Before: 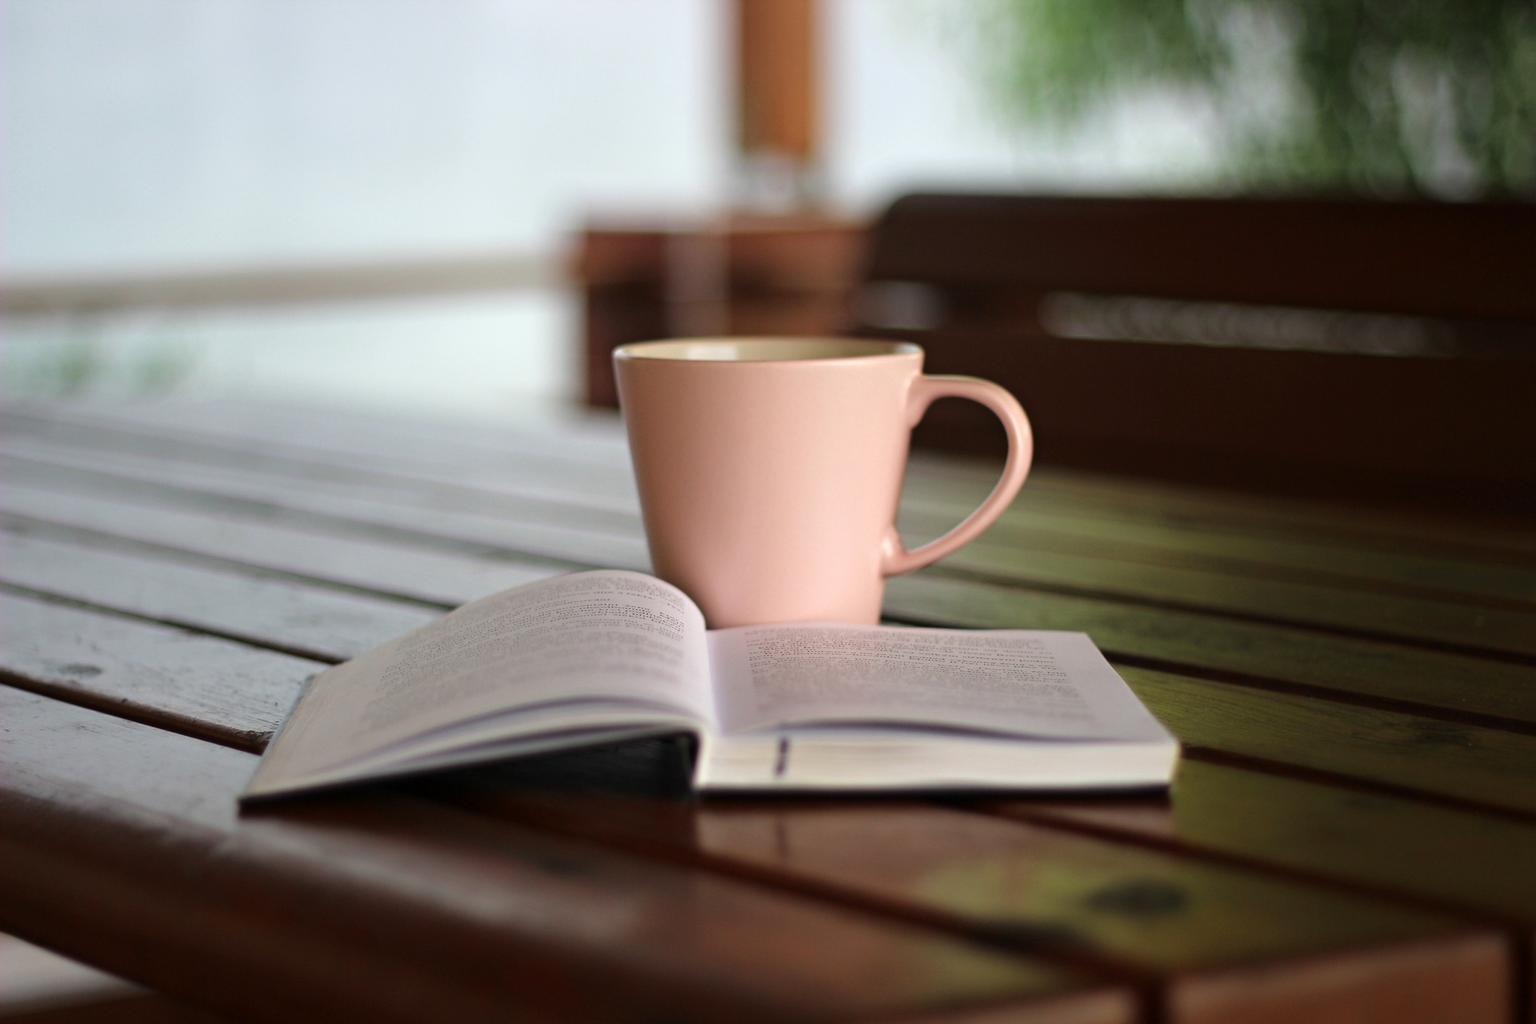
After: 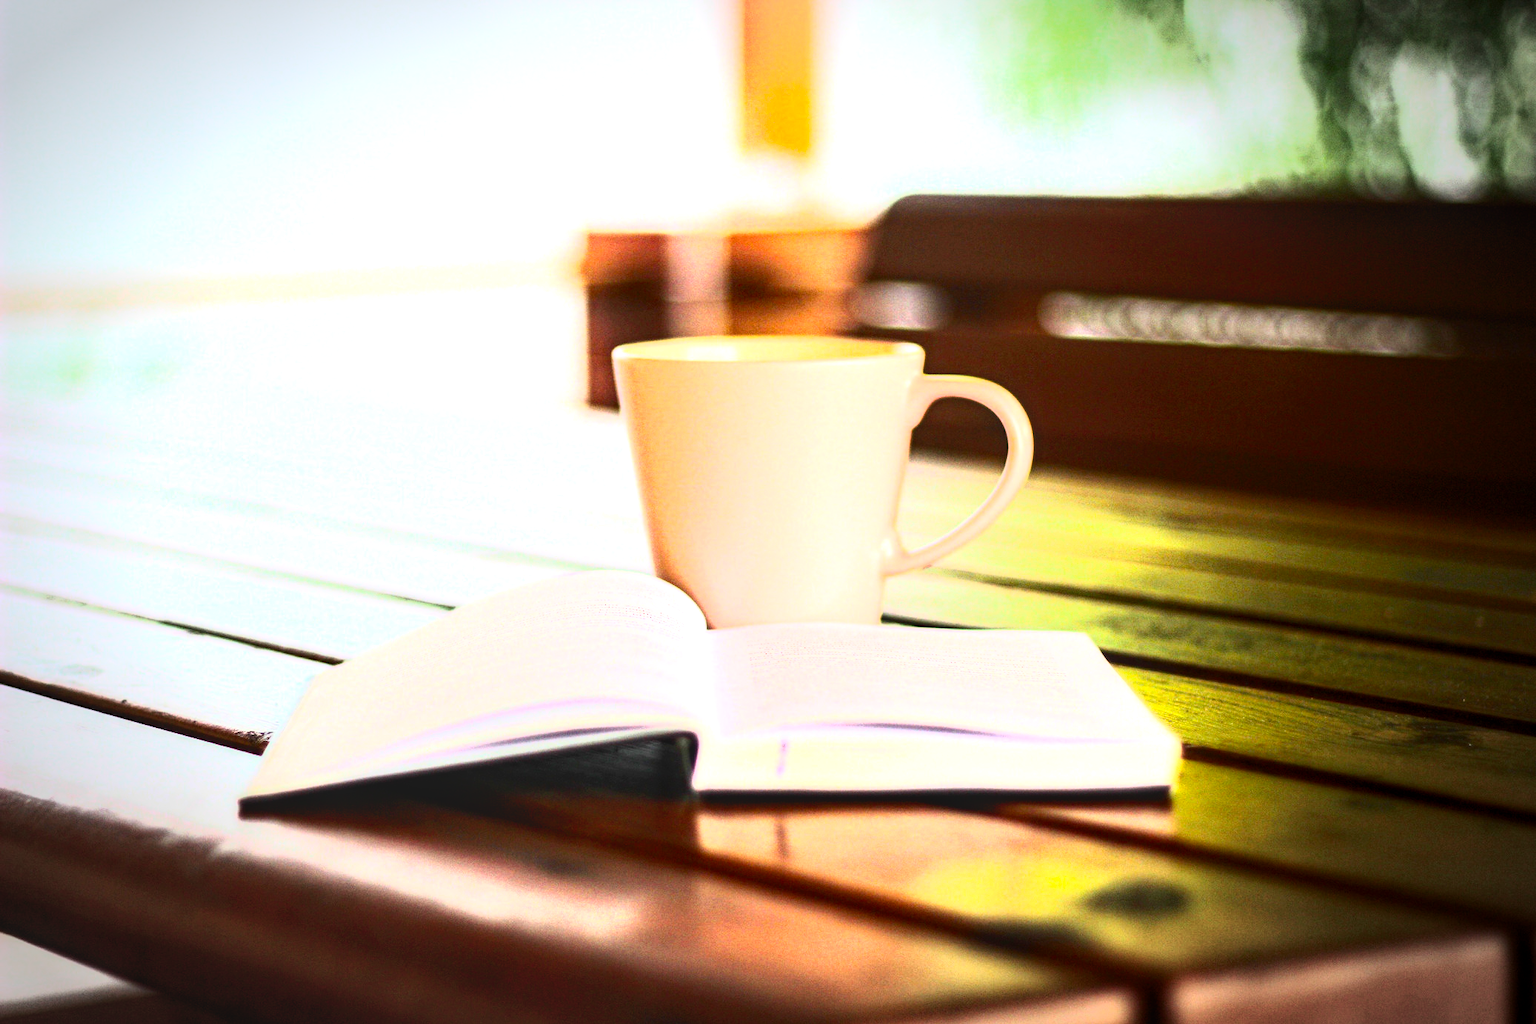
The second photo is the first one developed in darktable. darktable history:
base curve: curves: ch0 [(0, 0) (0.005, 0.002) (0.193, 0.295) (0.399, 0.664) (0.75, 0.928) (1, 1)]
tone curve: curves: ch0 [(0, 0) (0.389, 0.458) (0.745, 0.82) (0.849, 0.917) (0.919, 0.969) (1, 1)]; ch1 [(0, 0) (0.437, 0.404) (0.5, 0.5) (0.529, 0.55) (0.58, 0.6) (0.616, 0.649) (1, 1)]; ch2 [(0, 0) (0.442, 0.428) (0.5, 0.5) (0.525, 0.543) (0.585, 0.62) (1, 1)], color space Lab, linked channels, preserve colors none
vignetting: automatic ratio true
exposure: black level correction 0.001, exposure -0.122 EV, compensate highlight preservation false
contrast brightness saturation: contrast 0.219
local contrast: on, module defaults
color balance rgb: perceptual saturation grading › global saturation 30.919%, perceptual brilliance grading › global brilliance 34.323%, perceptual brilliance grading › highlights 50.018%, perceptual brilliance grading › mid-tones 59.577%, perceptual brilliance grading › shadows 34.283%, global vibrance 9.522%
